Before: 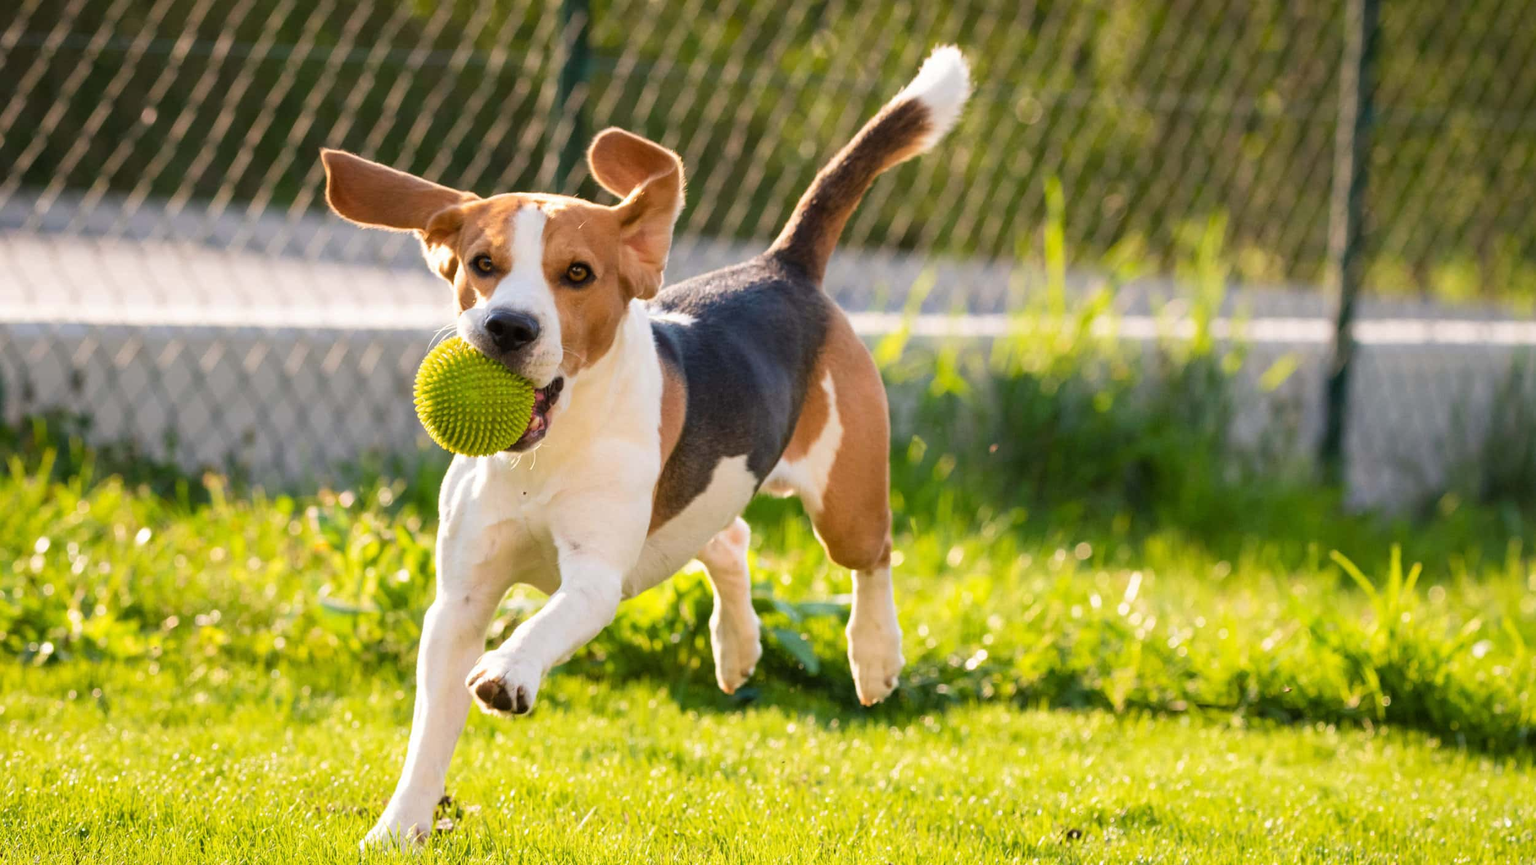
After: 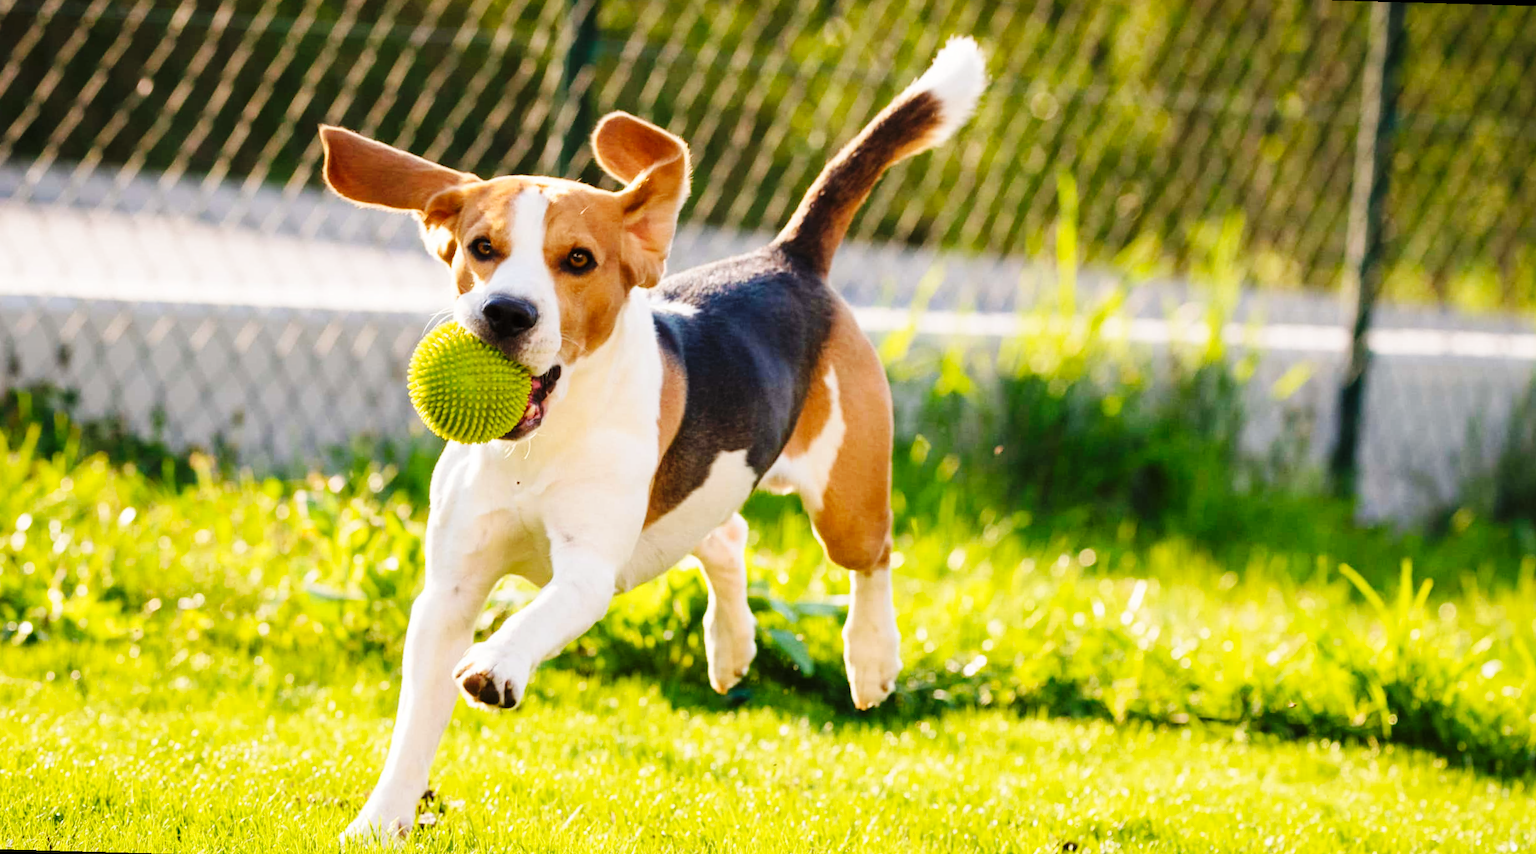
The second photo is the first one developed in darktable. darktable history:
base curve: curves: ch0 [(0, 0) (0.036, 0.025) (0.121, 0.166) (0.206, 0.329) (0.605, 0.79) (1, 1)], preserve colors none
rotate and perspective: rotation 1.57°, crop left 0.018, crop right 0.982, crop top 0.039, crop bottom 0.961
